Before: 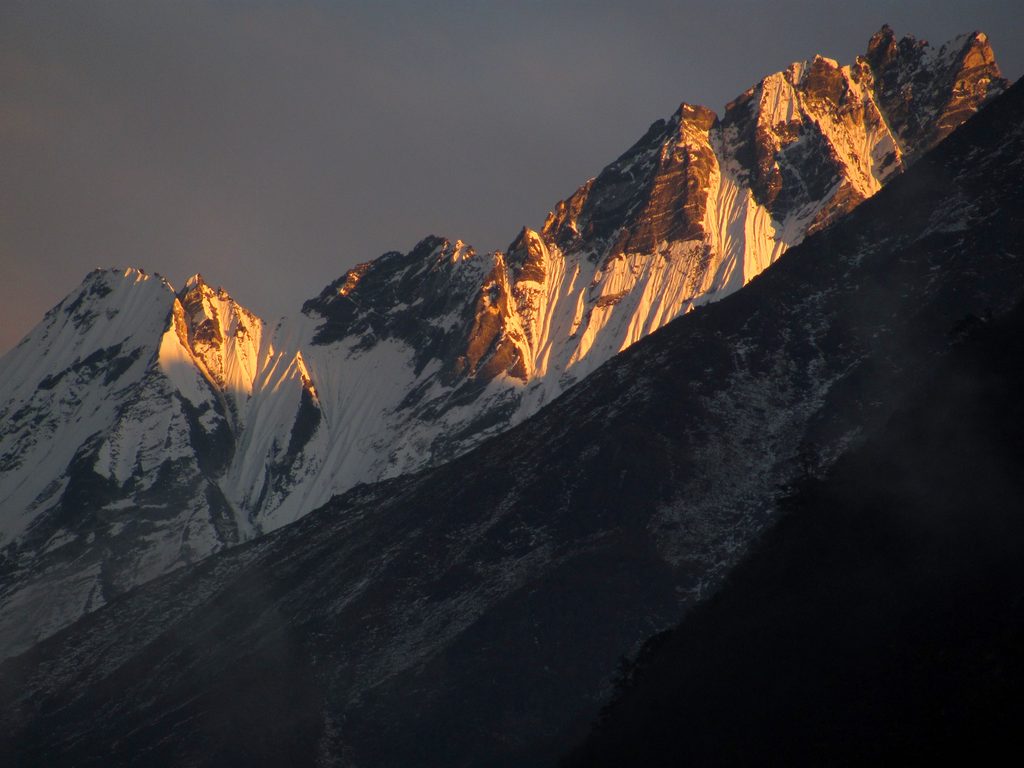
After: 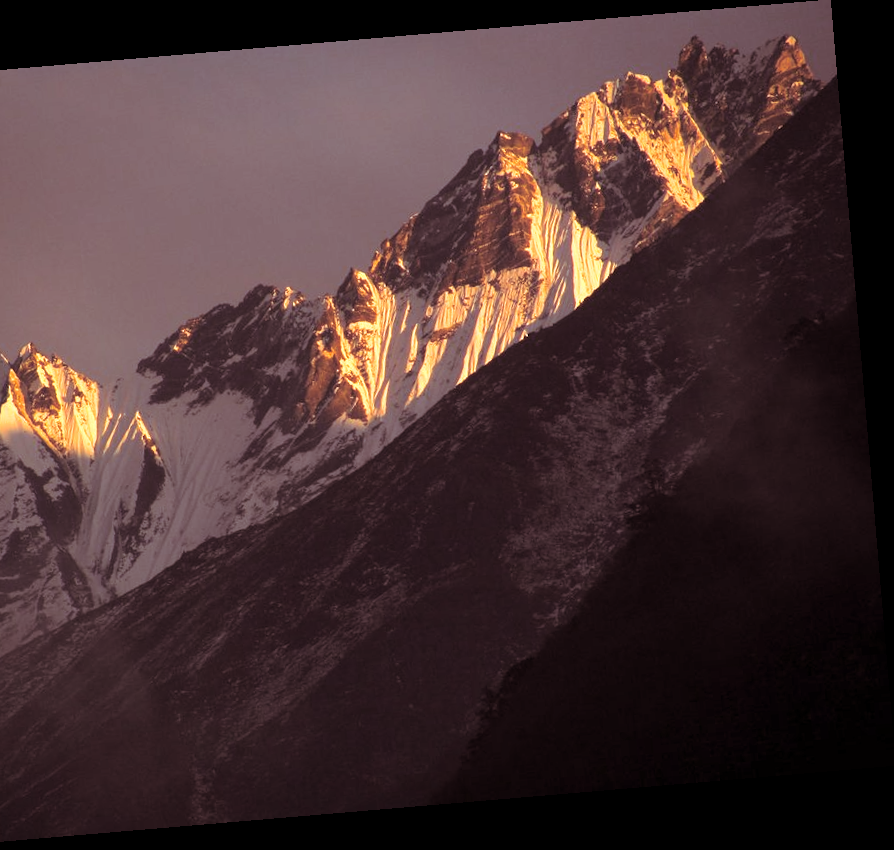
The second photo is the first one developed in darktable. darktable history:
split-toning: shadows › saturation 0.41, highlights › saturation 0, compress 33.55%
crop: left 17.582%, bottom 0.031%
rotate and perspective: rotation -4.86°, automatic cropping off
exposure: exposure 0.6 EV, compensate highlight preservation false
